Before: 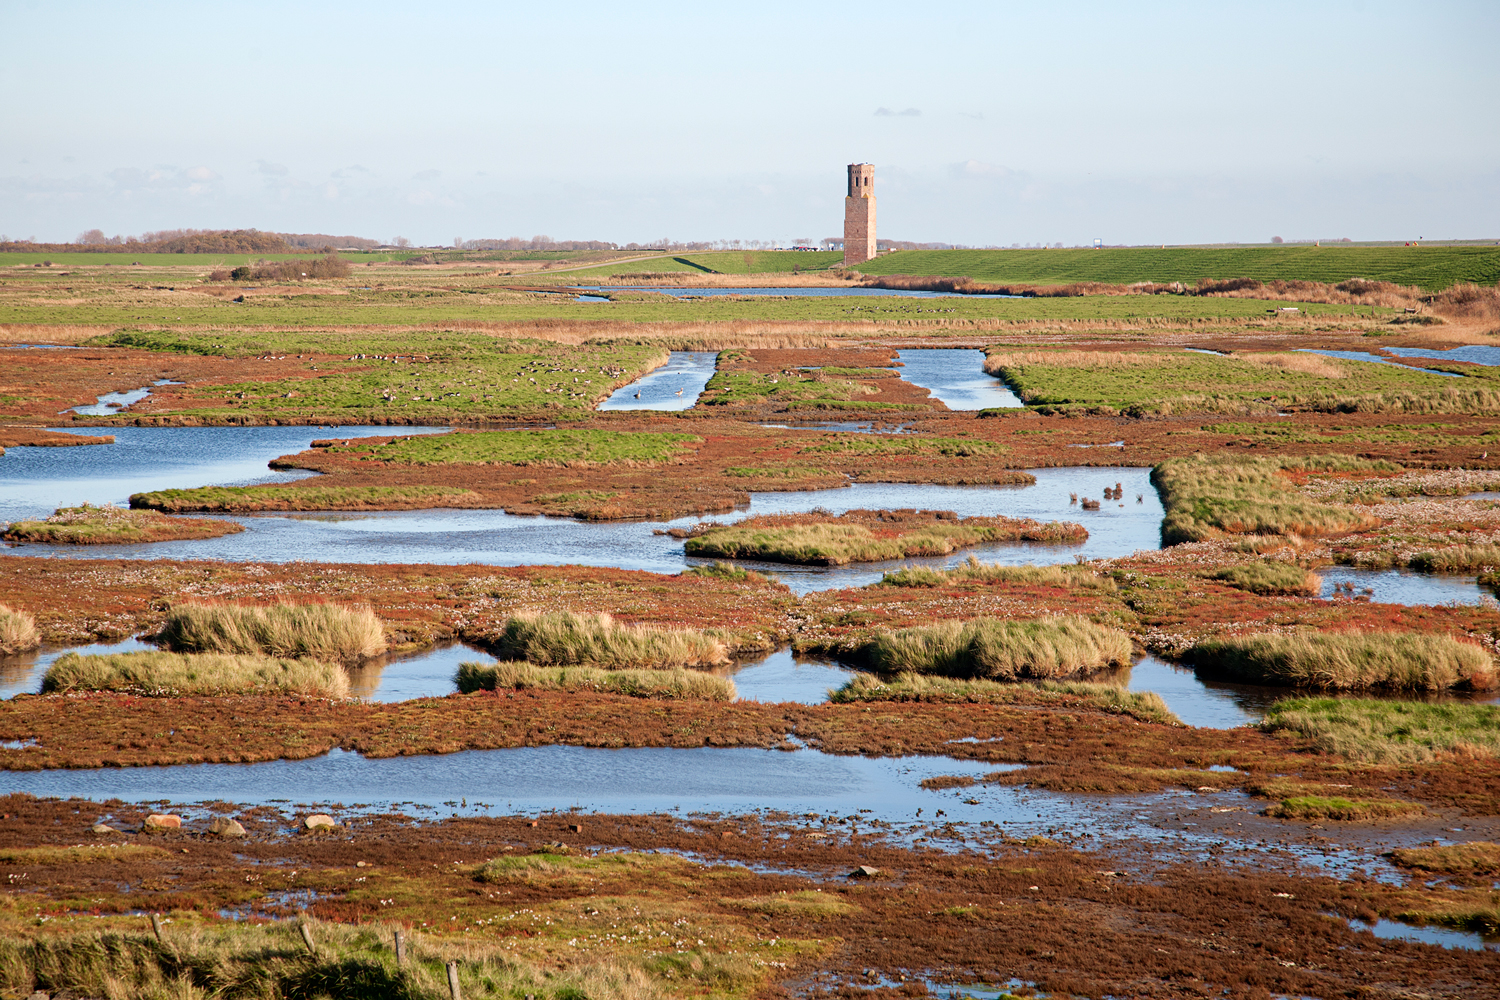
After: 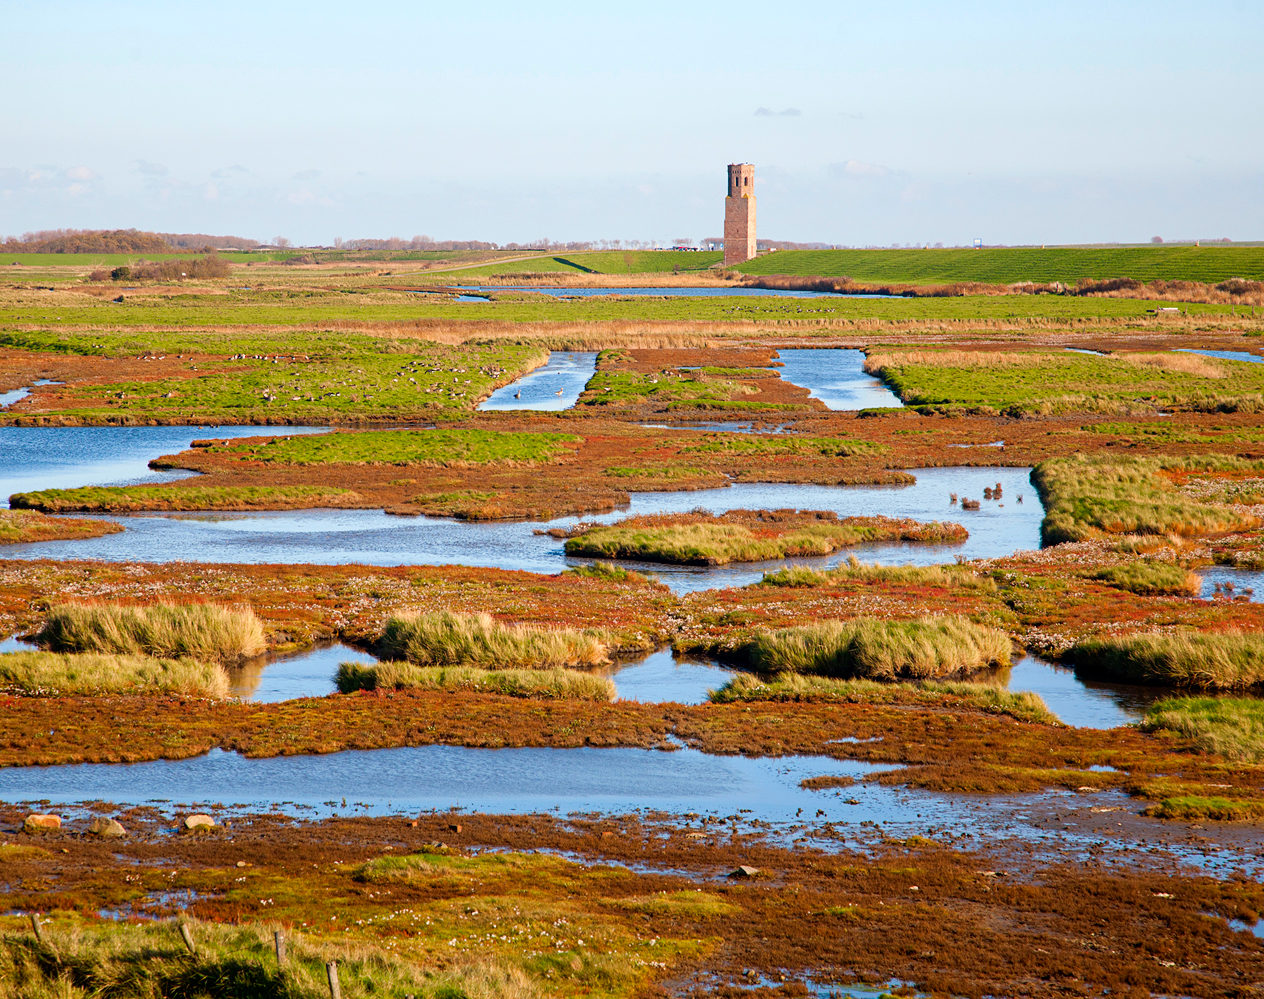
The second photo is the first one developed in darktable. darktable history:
color balance rgb: linear chroma grading › global chroma 33.4%
crop: left 8.026%, right 7.374%
